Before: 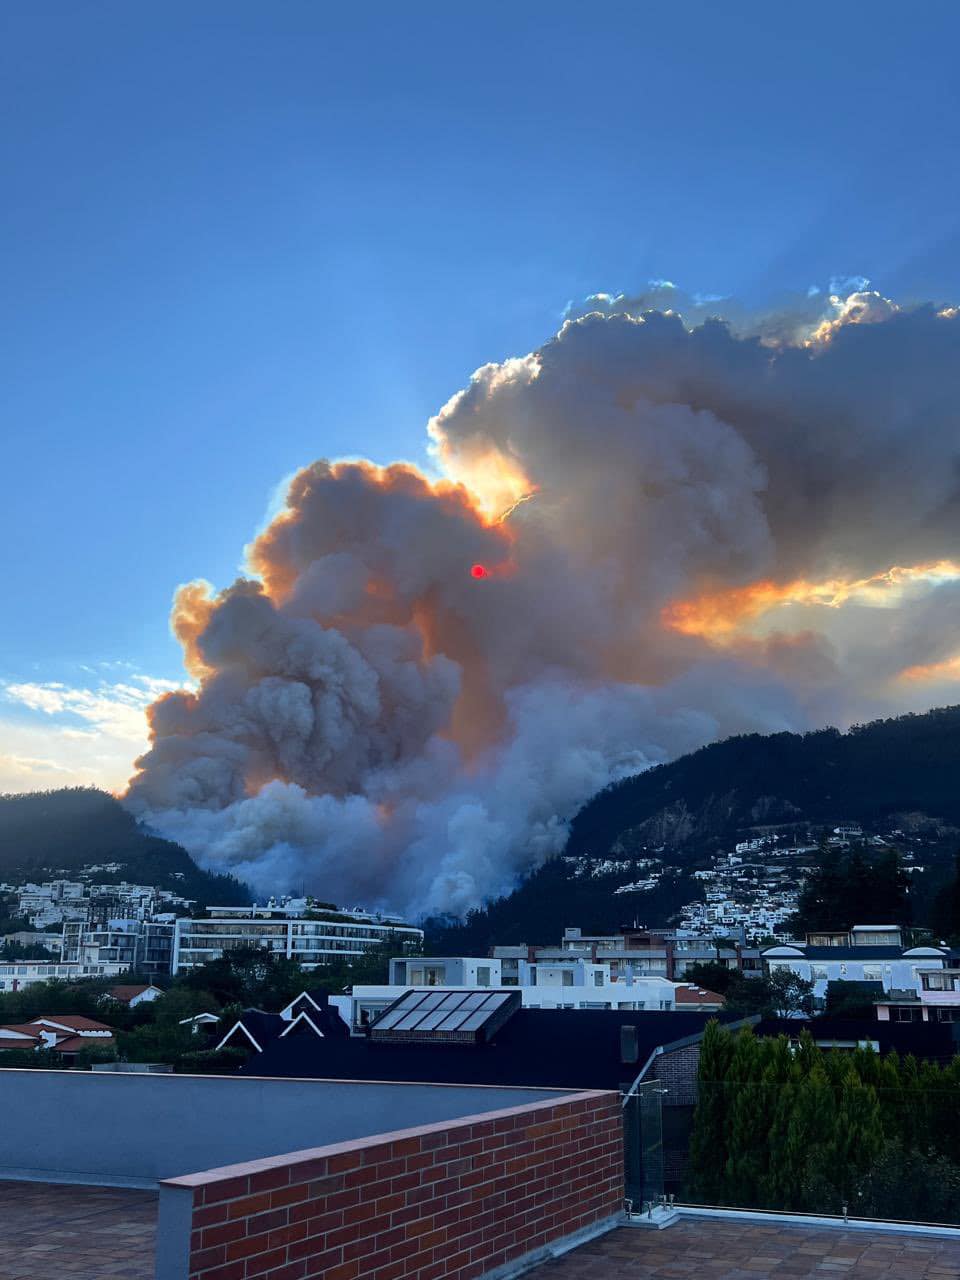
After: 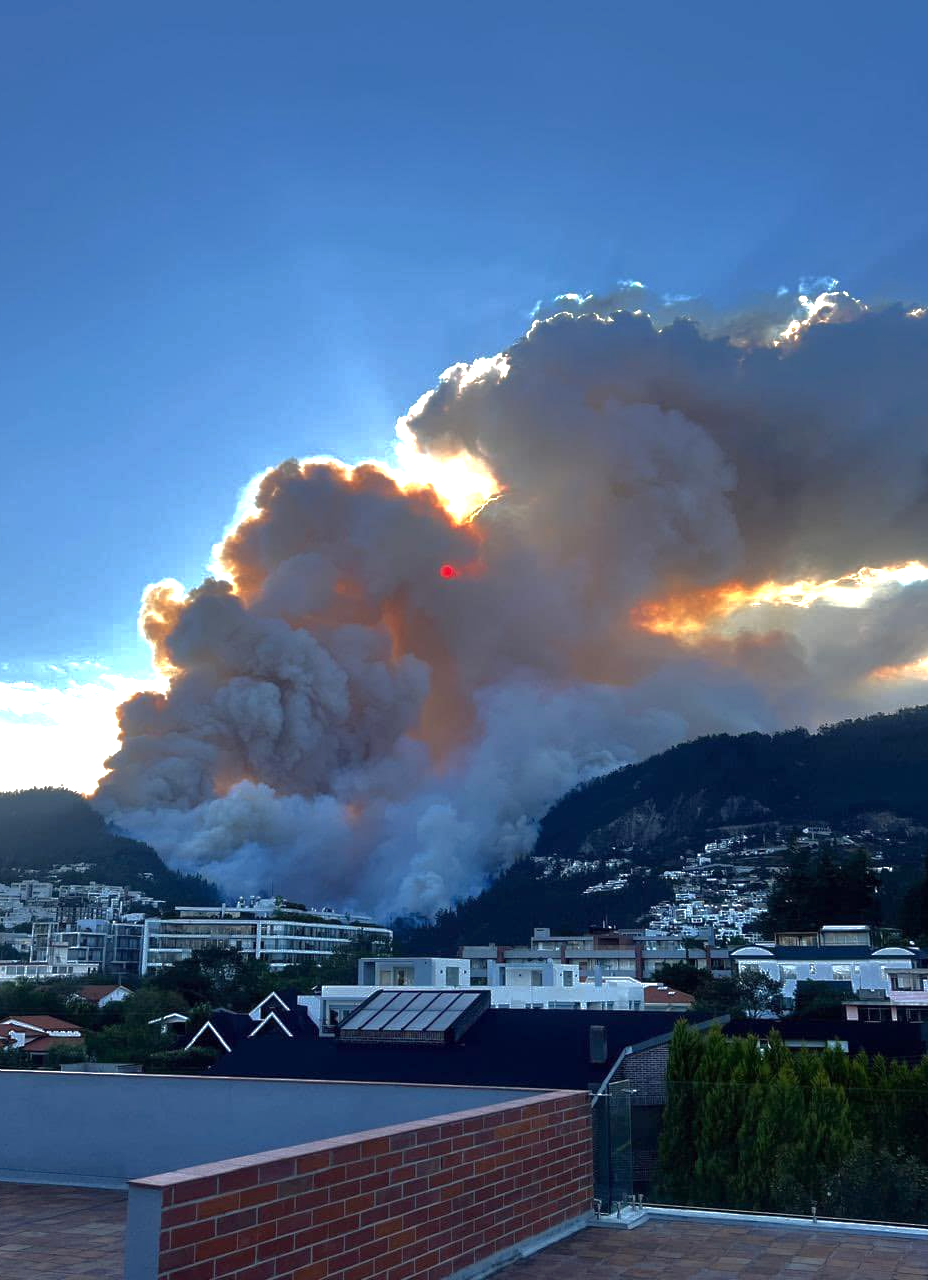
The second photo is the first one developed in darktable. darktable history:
exposure: black level correction 0, exposure 0.86 EV, compensate highlight preservation false
crop and rotate: left 3.292%
base curve: curves: ch0 [(0, 0) (0.841, 0.609) (1, 1)]
